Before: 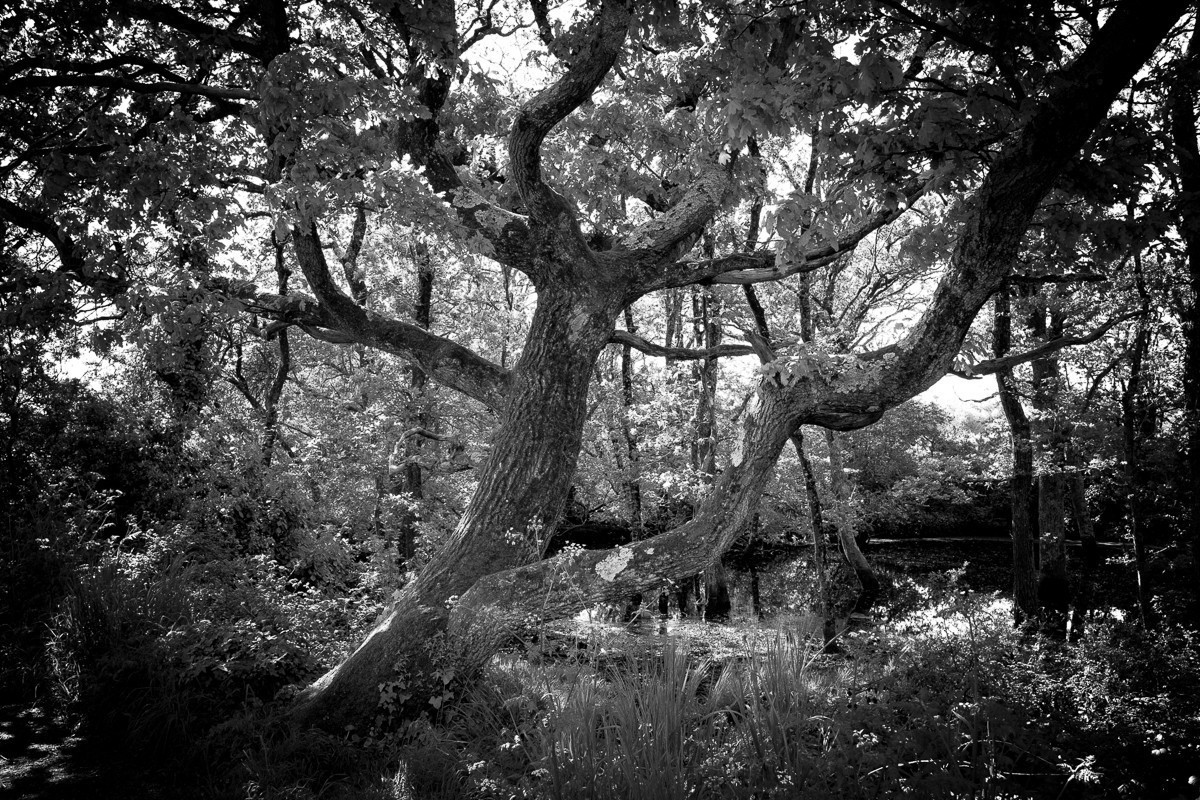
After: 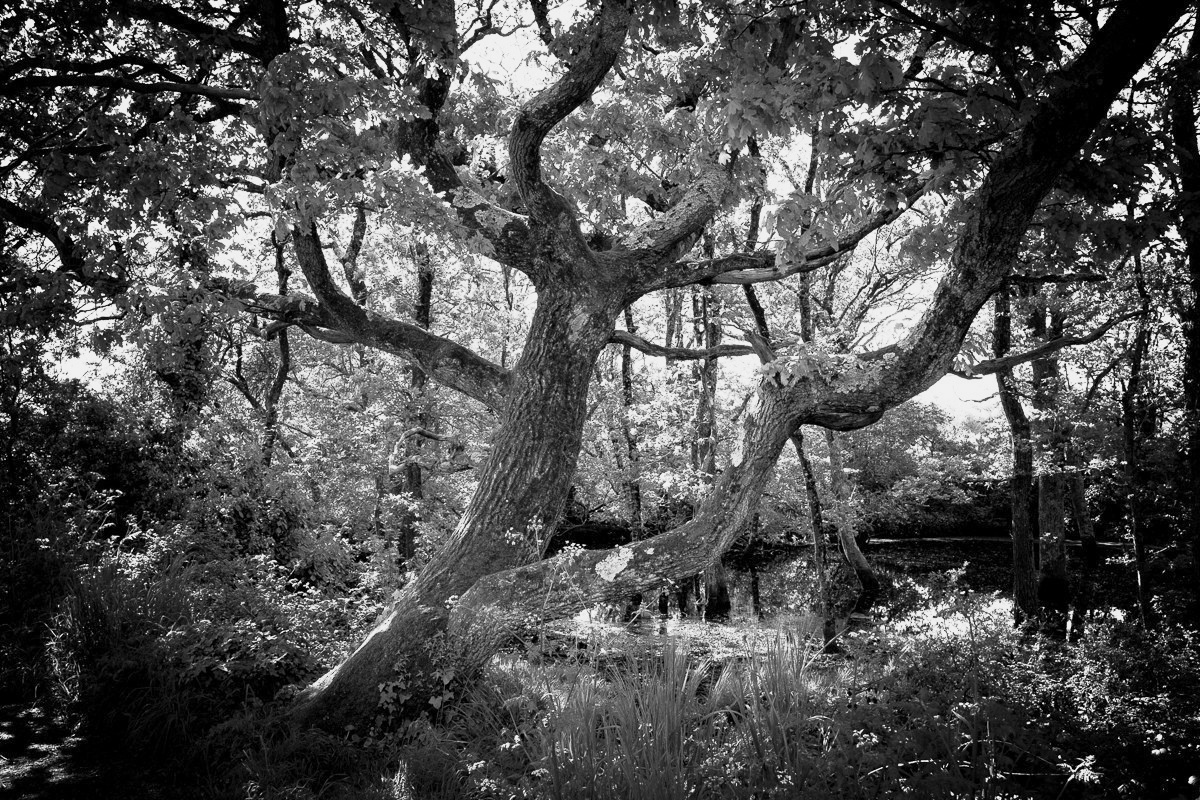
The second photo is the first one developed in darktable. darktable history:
base curve: curves: ch0 [(0, 0) (0.088, 0.125) (0.176, 0.251) (0.354, 0.501) (0.613, 0.749) (1, 0.877)], preserve colors none
color zones: curves: ch0 [(0, 0.613) (0.01, 0.613) (0.245, 0.448) (0.498, 0.529) (0.642, 0.665) (0.879, 0.777) (0.99, 0.613)]; ch1 [(0, 0) (0.143, 0) (0.286, 0) (0.429, 0) (0.571, 0) (0.714, 0) (0.857, 0)], mix -131.09%
